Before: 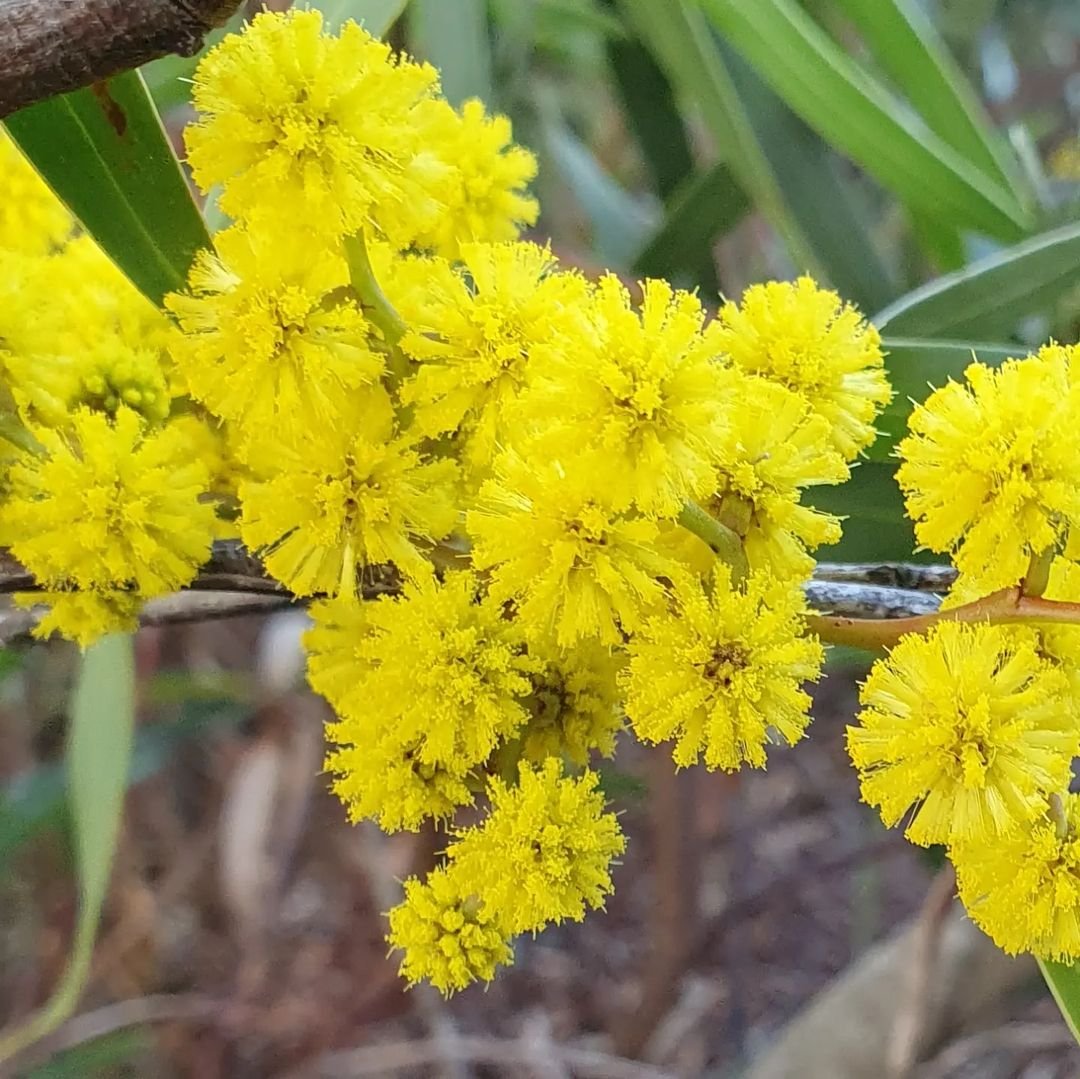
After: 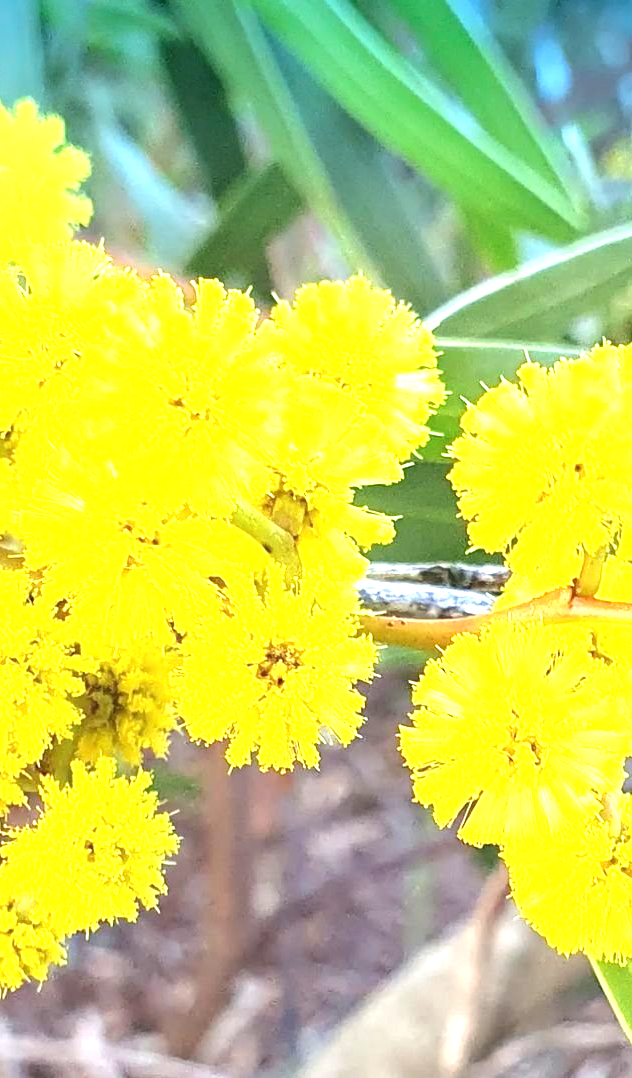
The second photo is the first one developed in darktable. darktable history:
exposure: black level correction 0, exposure 1.6 EV, compensate exposure bias true, compensate highlight preservation false
graduated density: density 2.02 EV, hardness 44%, rotation 0.374°, offset 8.21, hue 208.8°, saturation 97%
crop: left 41.402%
